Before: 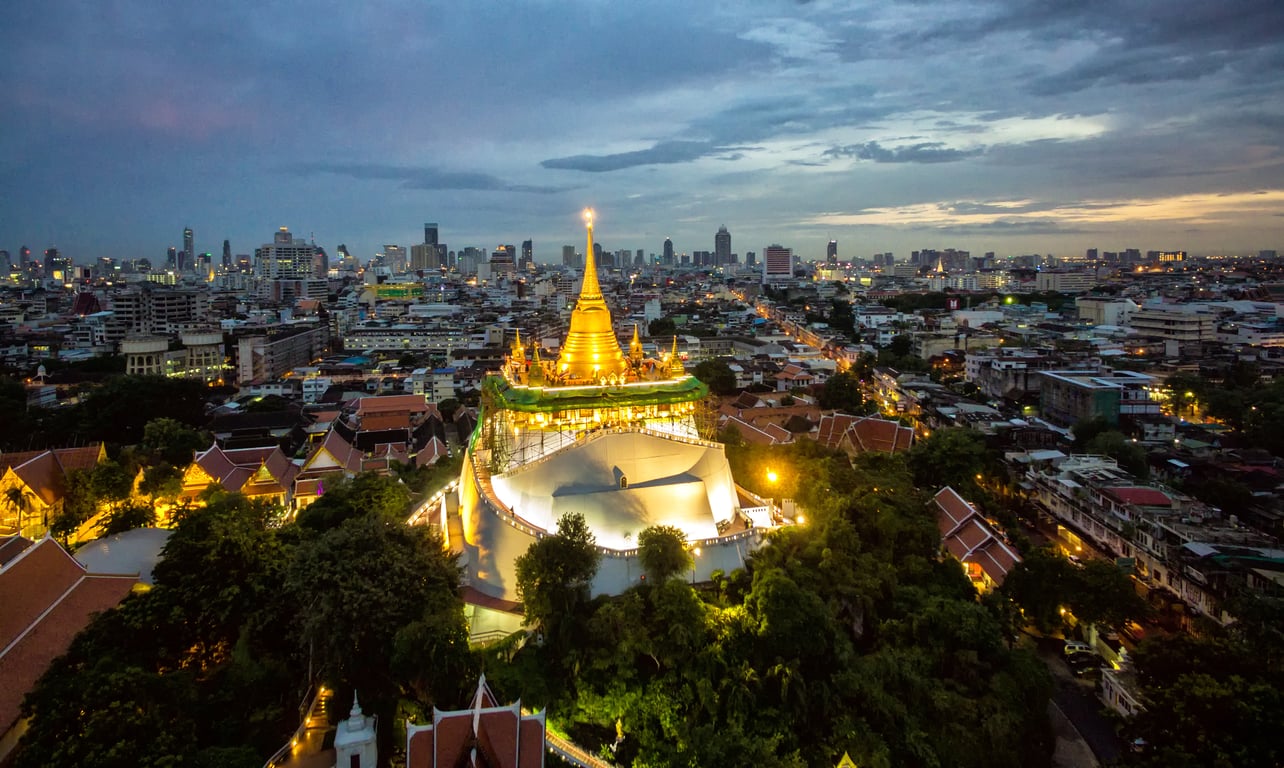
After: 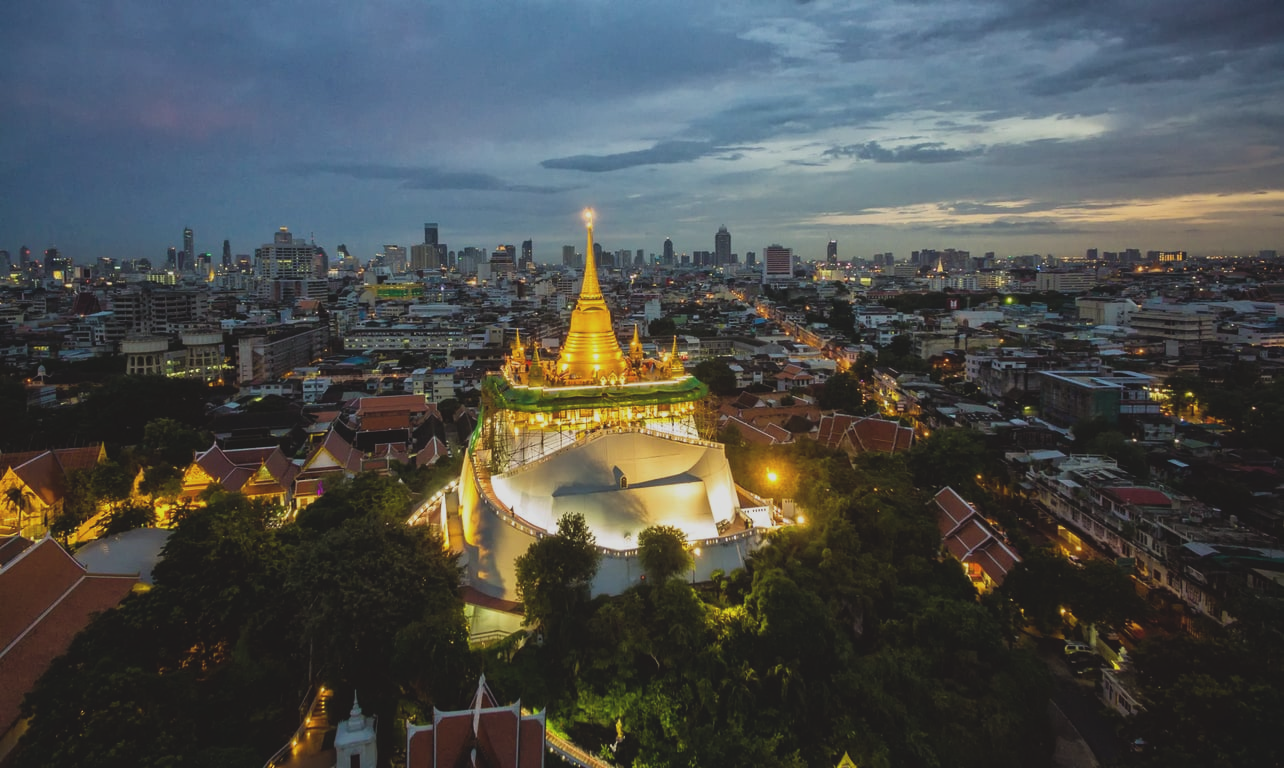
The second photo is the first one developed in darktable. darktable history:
exposure: black level correction -0.015, exposure -0.5 EV, compensate highlight preservation false
shadows and highlights: radius 93.07, shadows -14.46, white point adjustment 0.23, highlights 31.48, compress 48.23%, highlights color adjustment 52.79%, soften with gaussian
